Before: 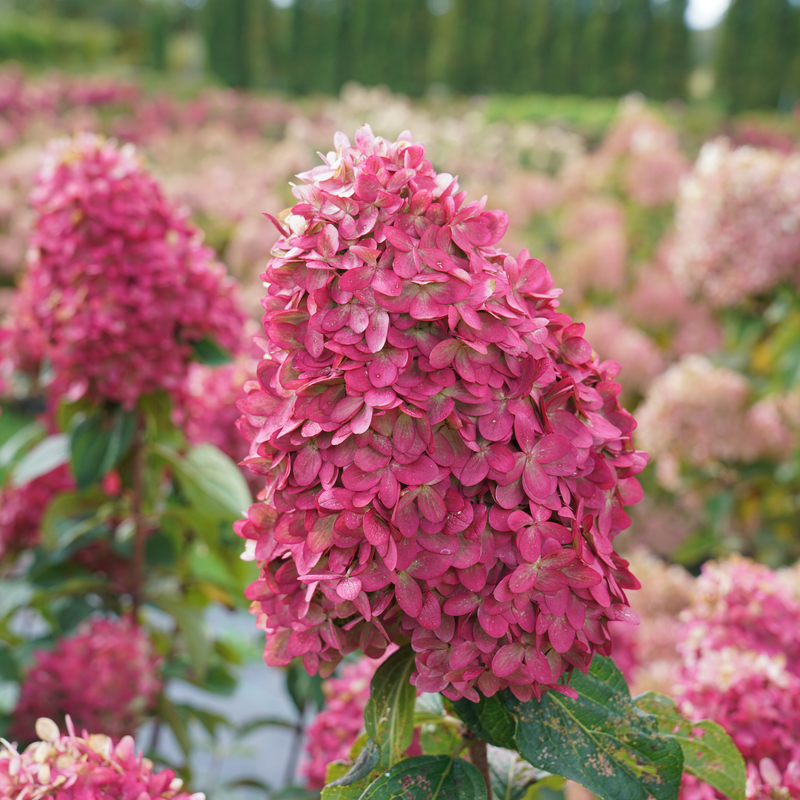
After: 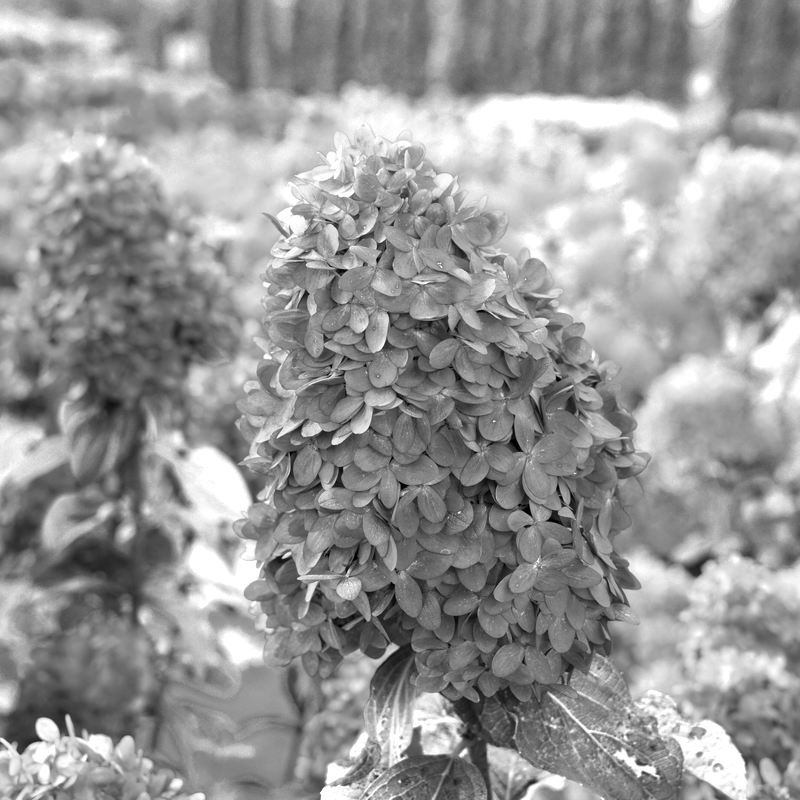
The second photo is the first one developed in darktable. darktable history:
color zones: curves: ch0 [(0, 0.554) (0.146, 0.662) (0.293, 0.86) (0.503, 0.774) (0.637, 0.106) (0.74, 0.072) (0.866, 0.488) (0.998, 0.569)]; ch1 [(0, 0) (0.143, 0) (0.286, 0) (0.429, 0) (0.571, 0) (0.714, 0) (0.857, 0)]
contrast equalizer: y [[0.526, 0.53, 0.532, 0.532, 0.53, 0.525], [0.5 ×6], [0.5 ×6], [0 ×6], [0 ×6]]
